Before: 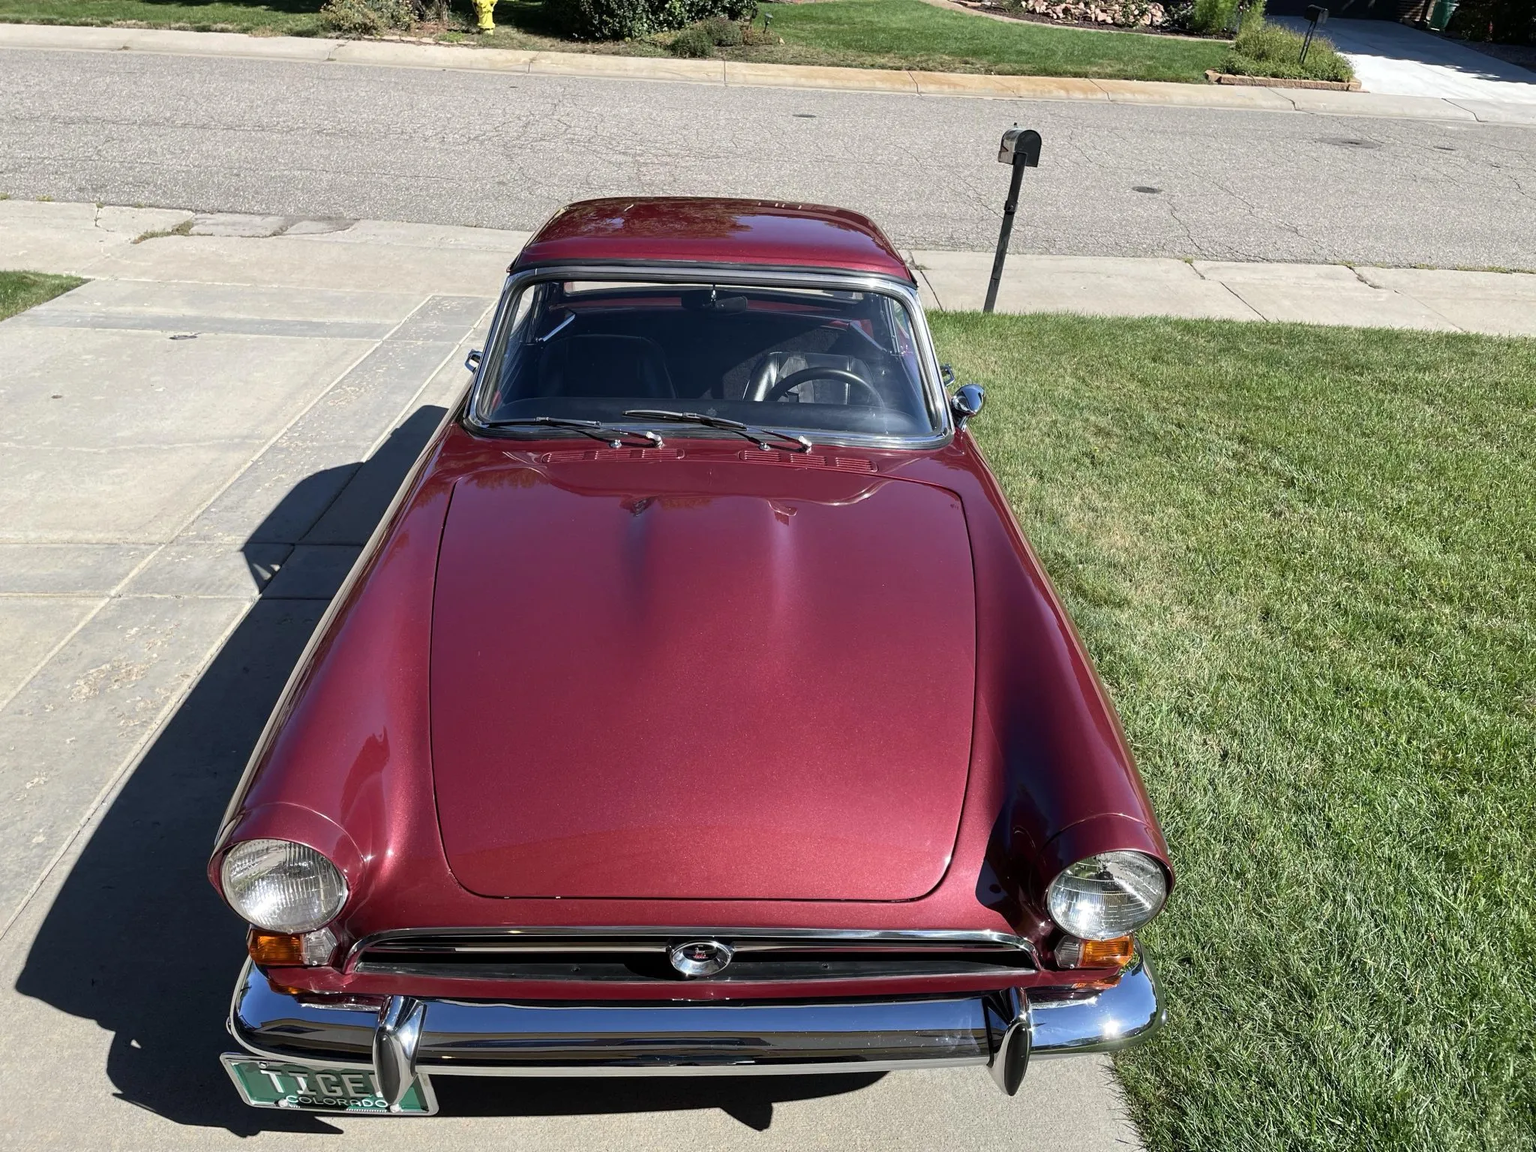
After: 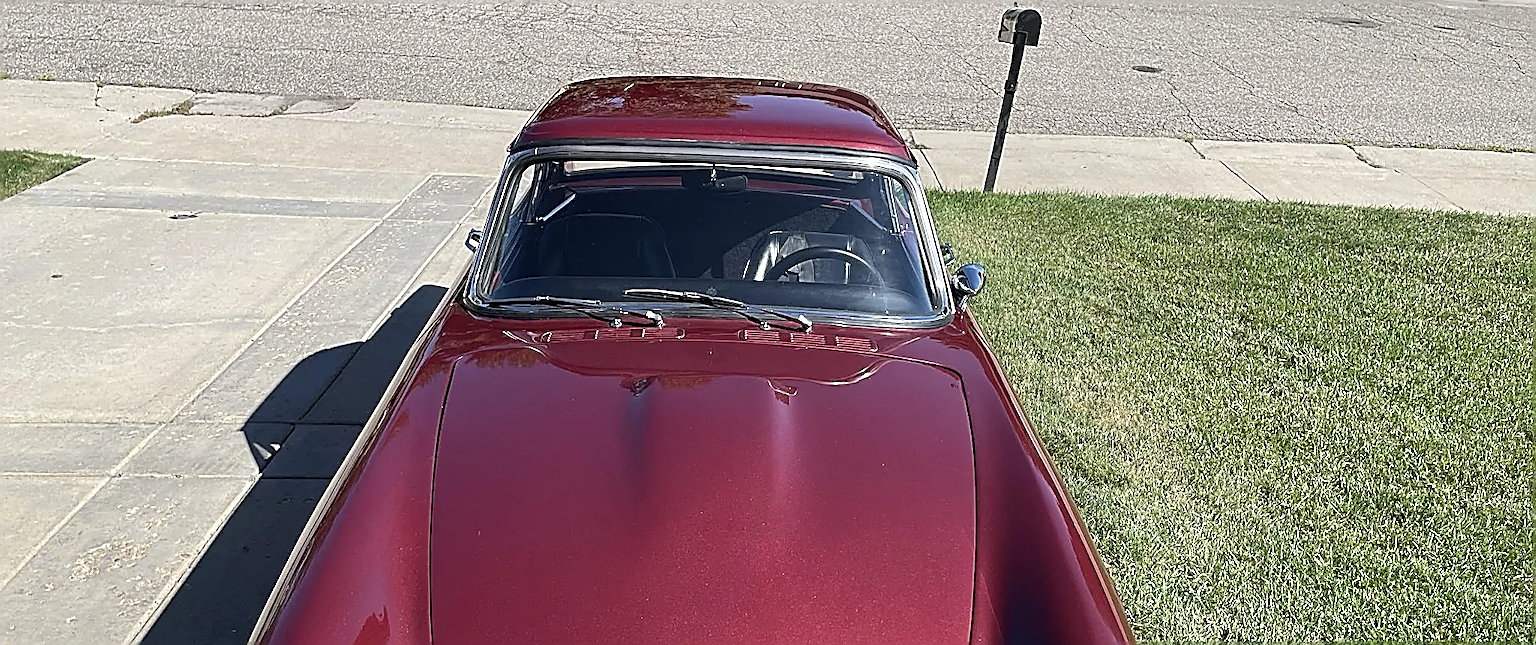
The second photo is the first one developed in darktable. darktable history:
sharpen: amount 1.982
crop and rotate: top 10.519%, bottom 33.466%
